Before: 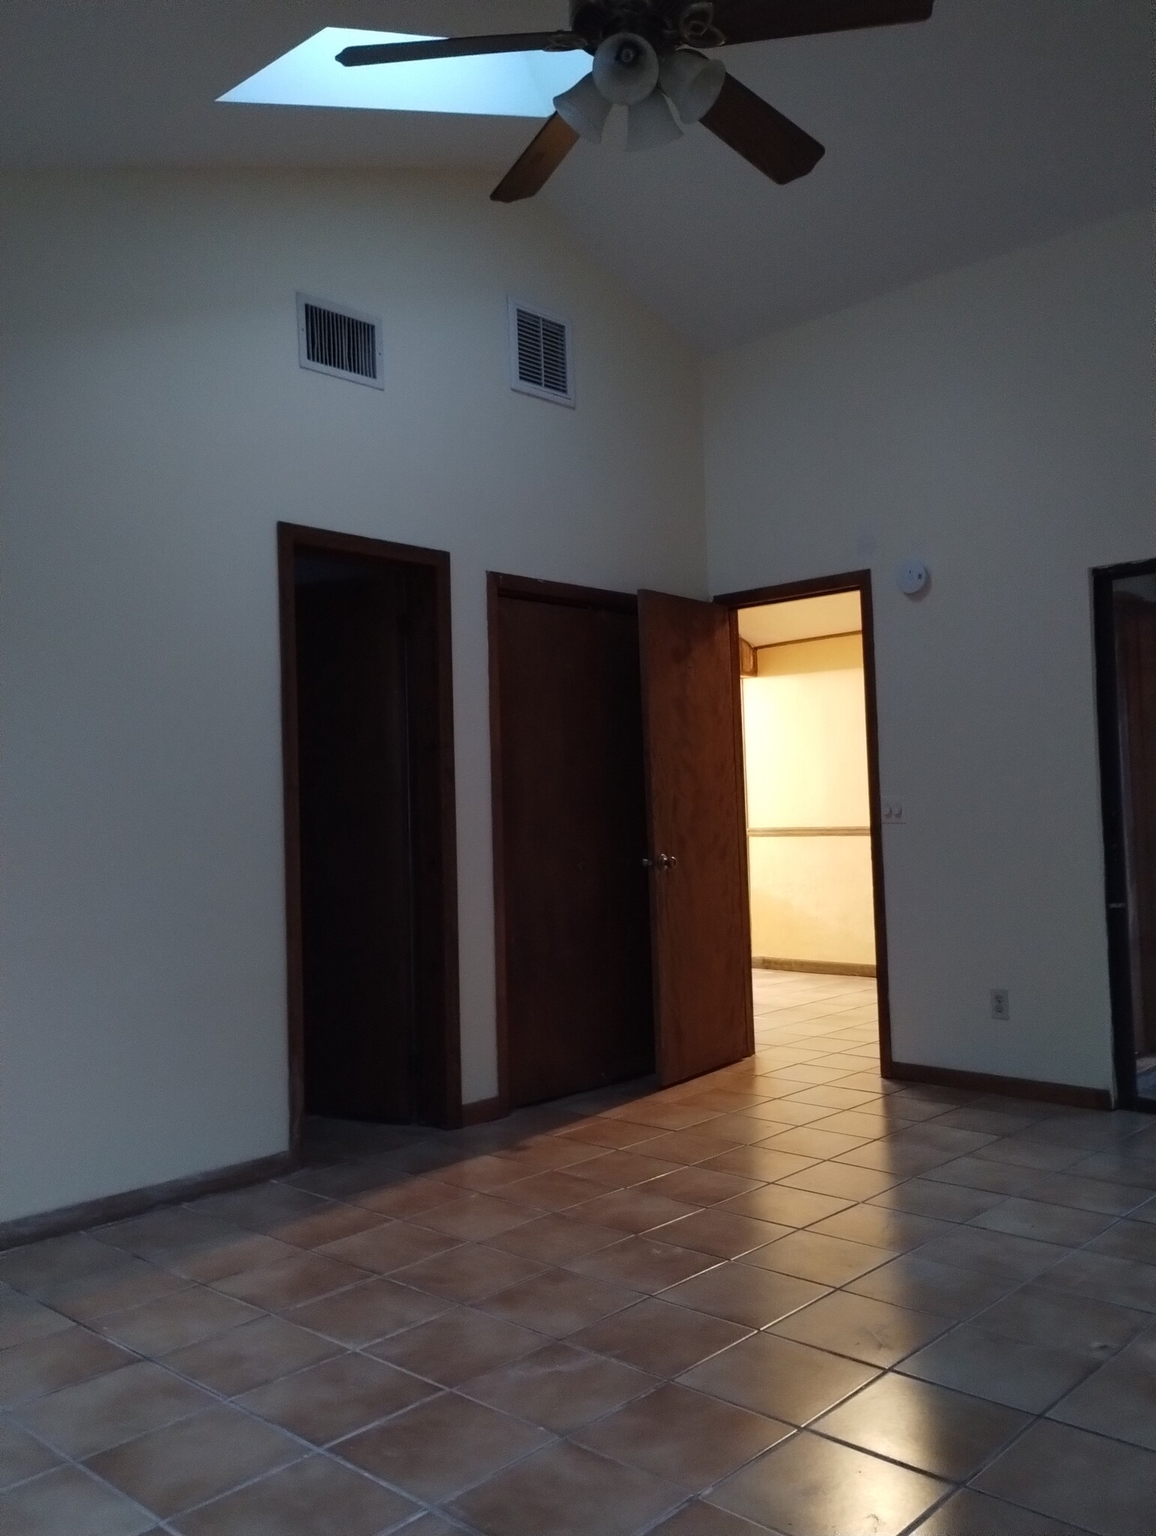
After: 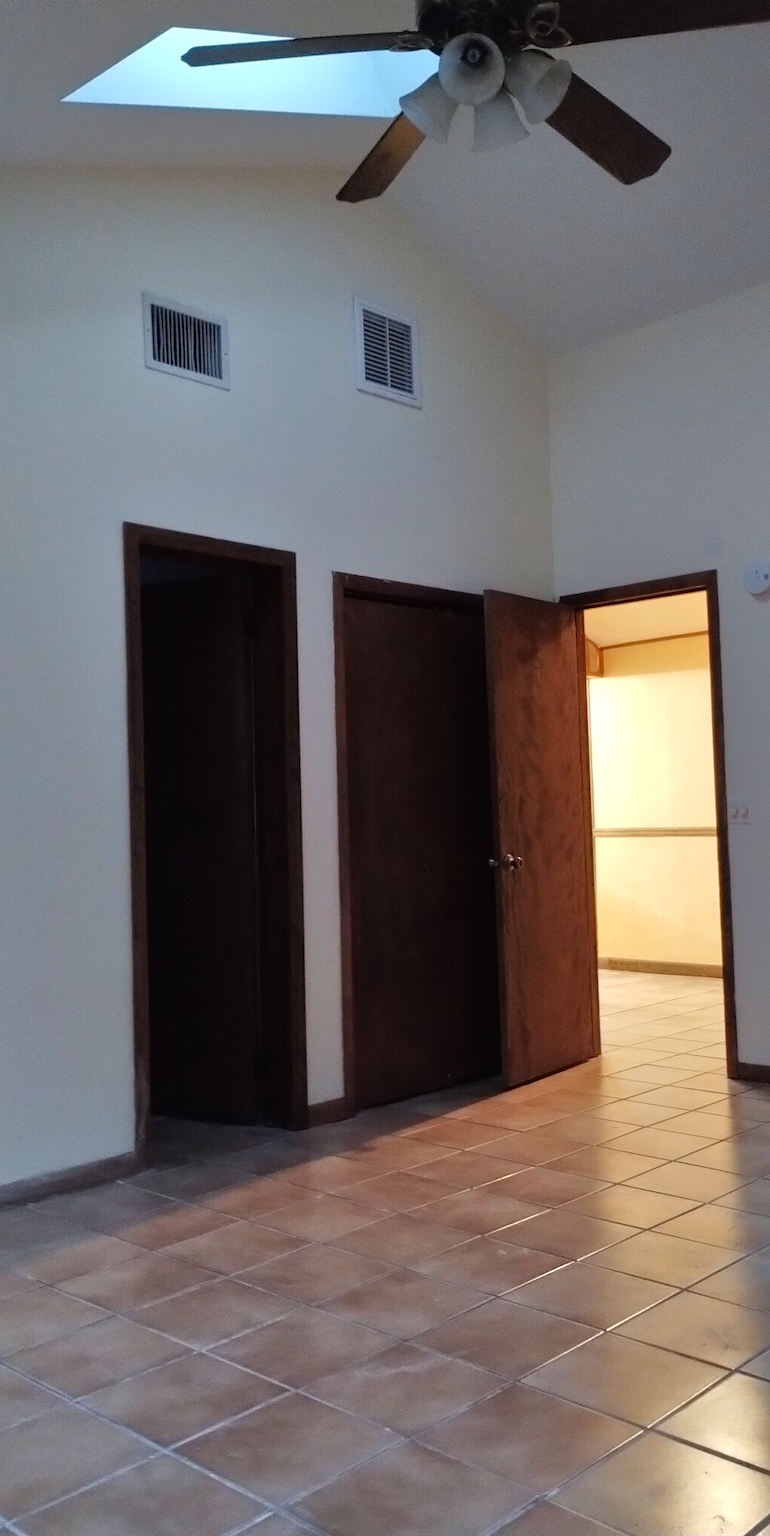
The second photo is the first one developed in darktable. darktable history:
tone equalizer: -7 EV 0.15 EV, -6 EV 0.6 EV, -5 EV 1.15 EV, -4 EV 1.33 EV, -3 EV 1.15 EV, -2 EV 0.6 EV, -1 EV 0.15 EV, mask exposure compensation -0.5 EV
crop and rotate: left 13.409%, right 19.924%
